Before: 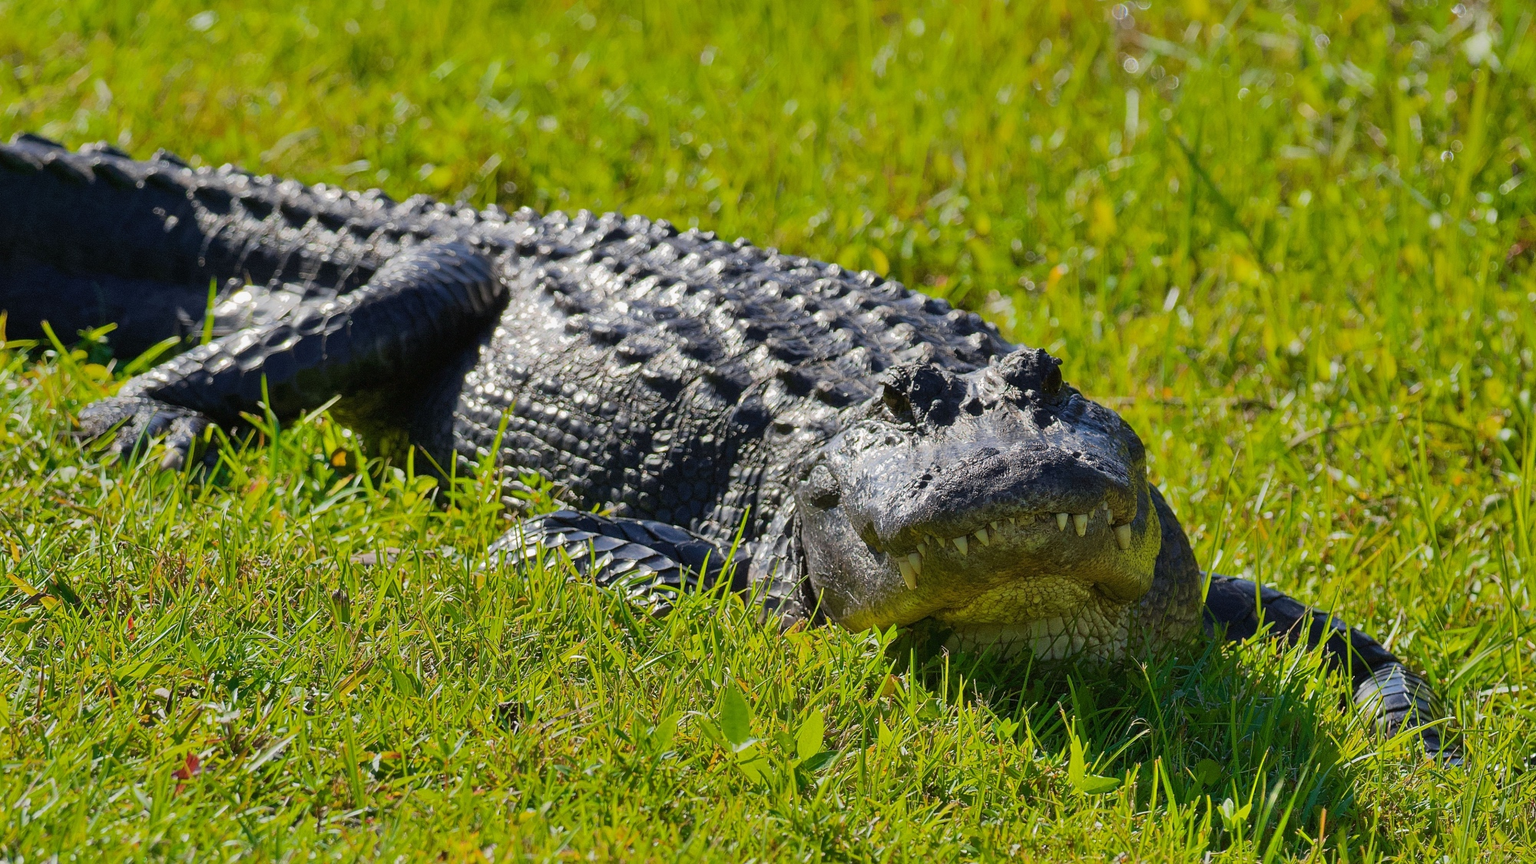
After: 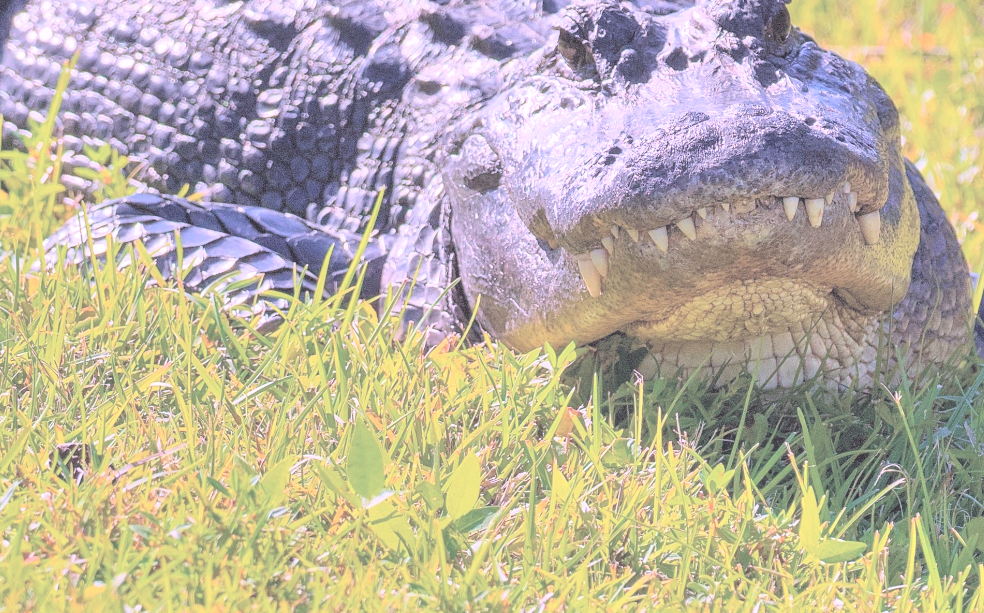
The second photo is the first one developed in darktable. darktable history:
crop: left 29.623%, top 41.926%, right 21.172%, bottom 3.504%
local contrast: on, module defaults
color correction: highlights a* 15.08, highlights b* -25.19
contrast brightness saturation: brightness 0.98
tone equalizer: on, module defaults
